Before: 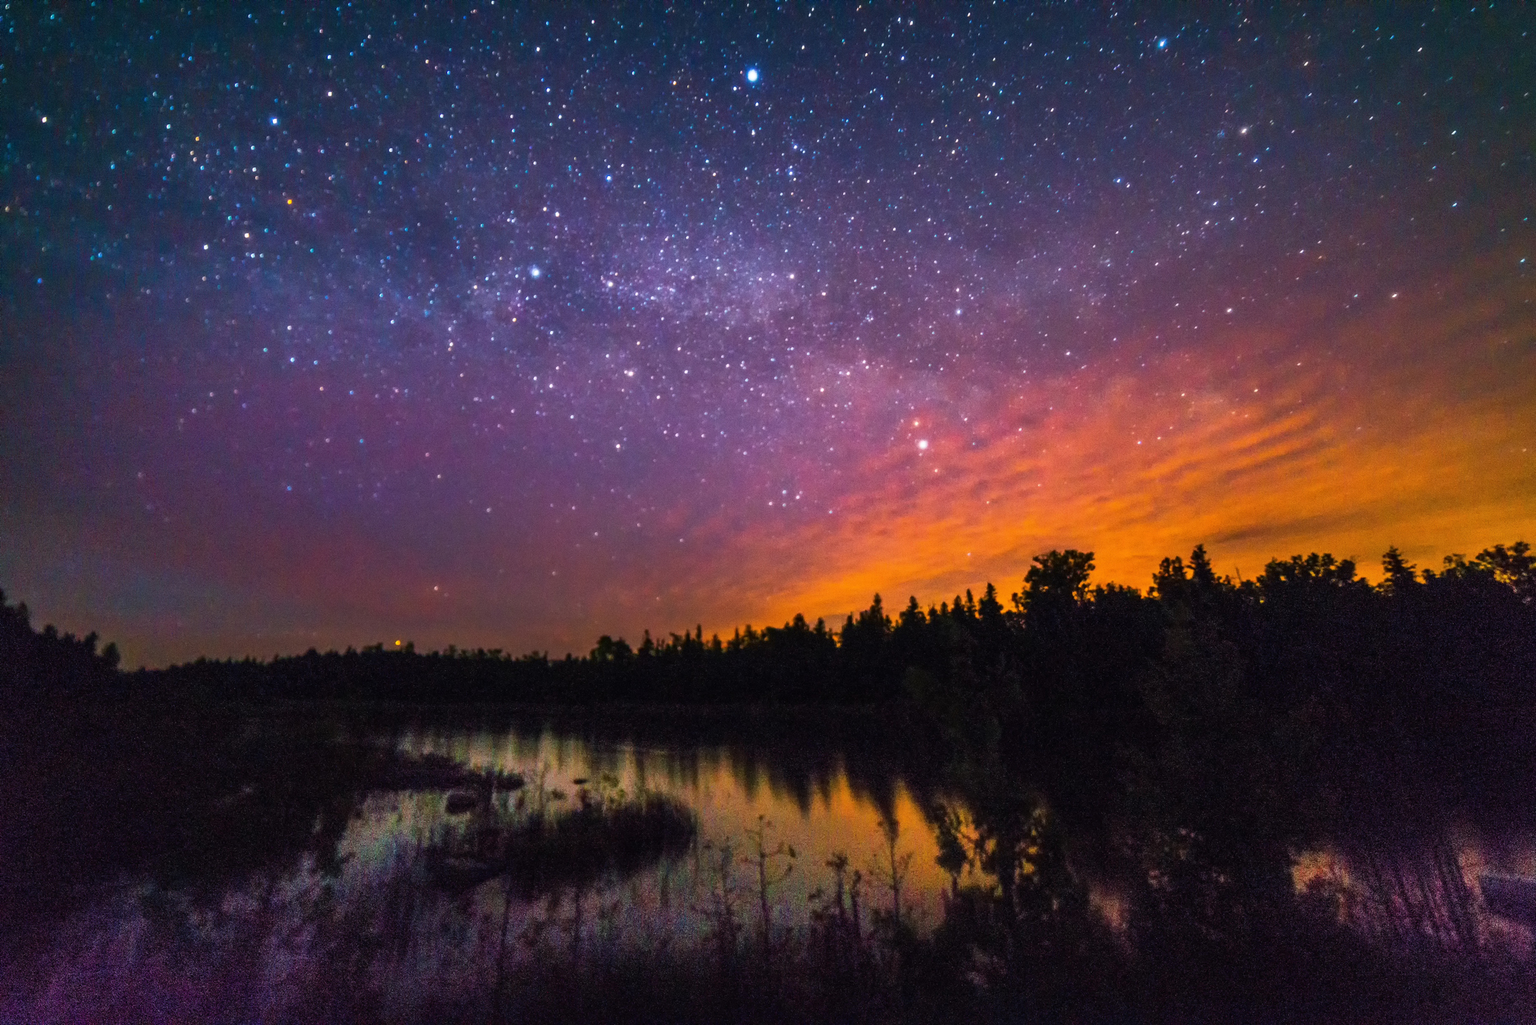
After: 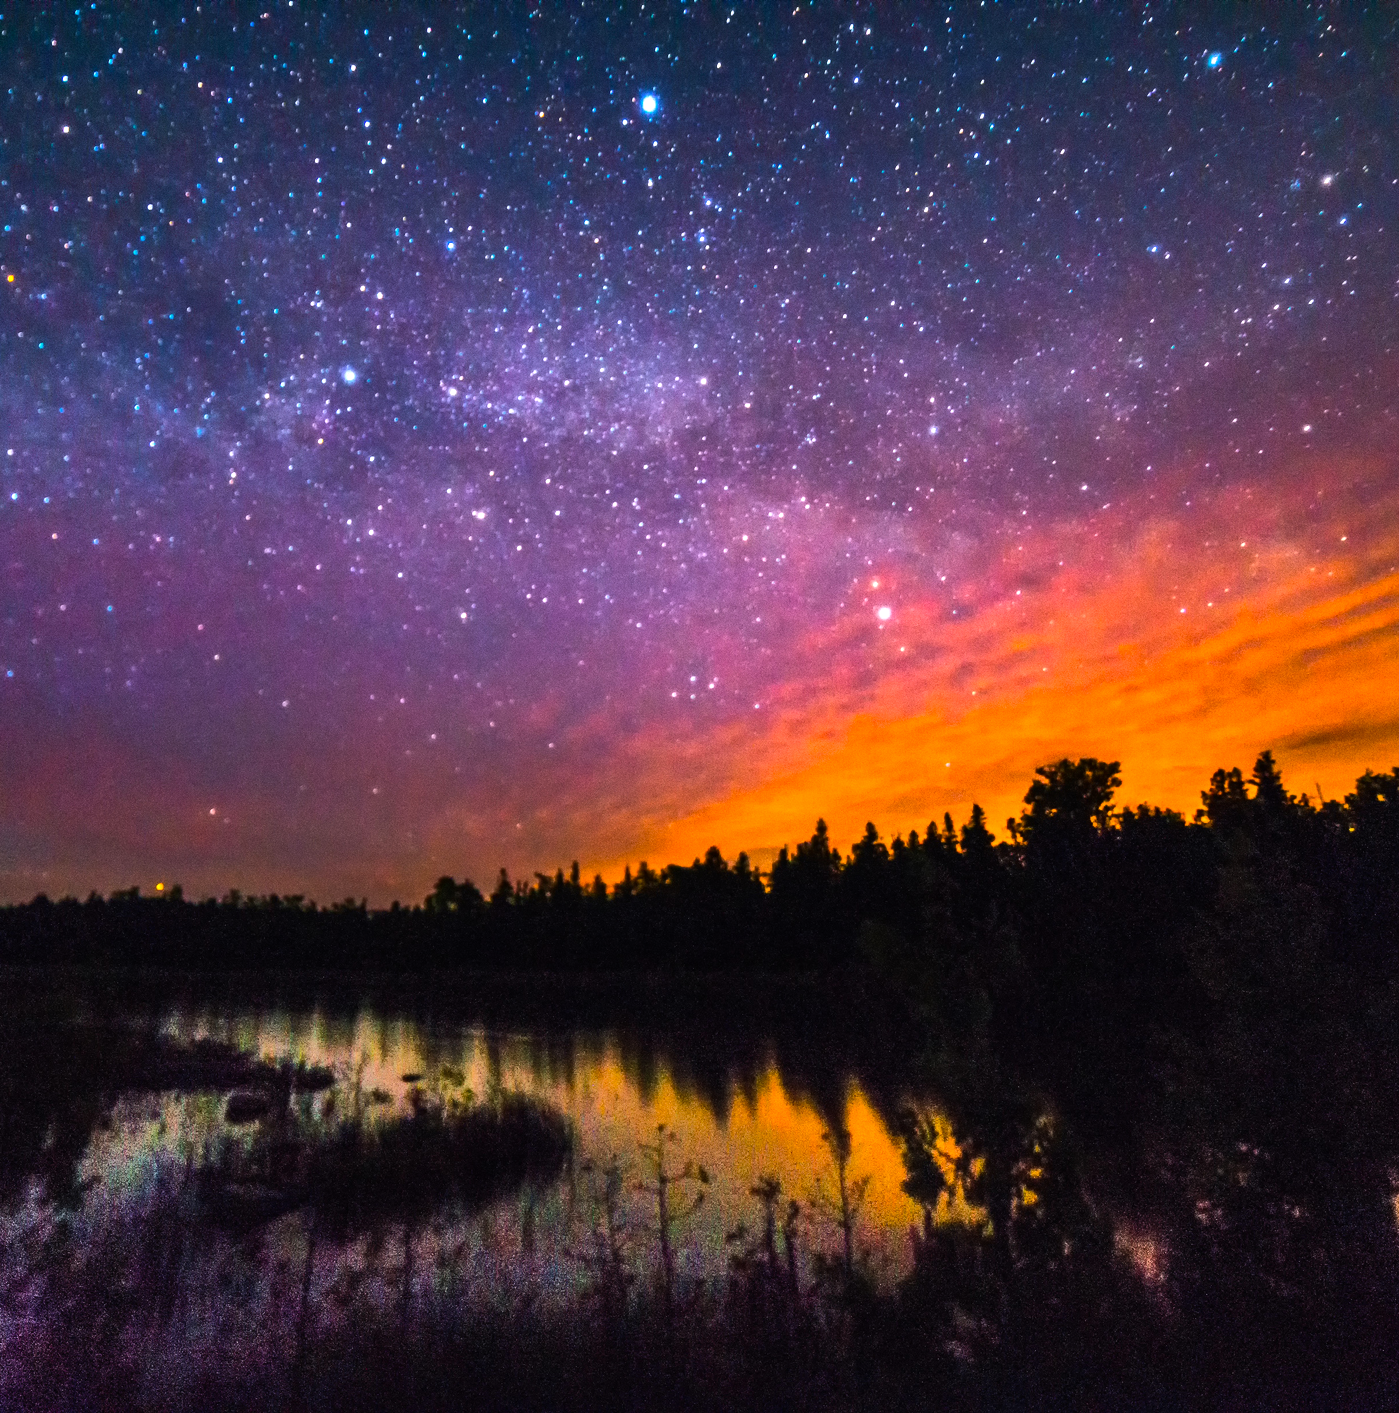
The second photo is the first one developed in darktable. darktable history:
crop and rotate: left 18.442%, right 15.508%
shadows and highlights: shadows 35, highlights -35, soften with gaussian
tone equalizer: -8 EV -0.75 EV, -7 EV -0.7 EV, -6 EV -0.6 EV, -5 EV -0.4 EV, -3 EV 0.4 EV, -2 EV 0.6 EV, -1 EV 0.7 EV, +0 EV 0.75 EV, edges refinement/feathering 500, mask exposure compensation -1.57 EV, preserve details no
color balance: output saturation 120%
